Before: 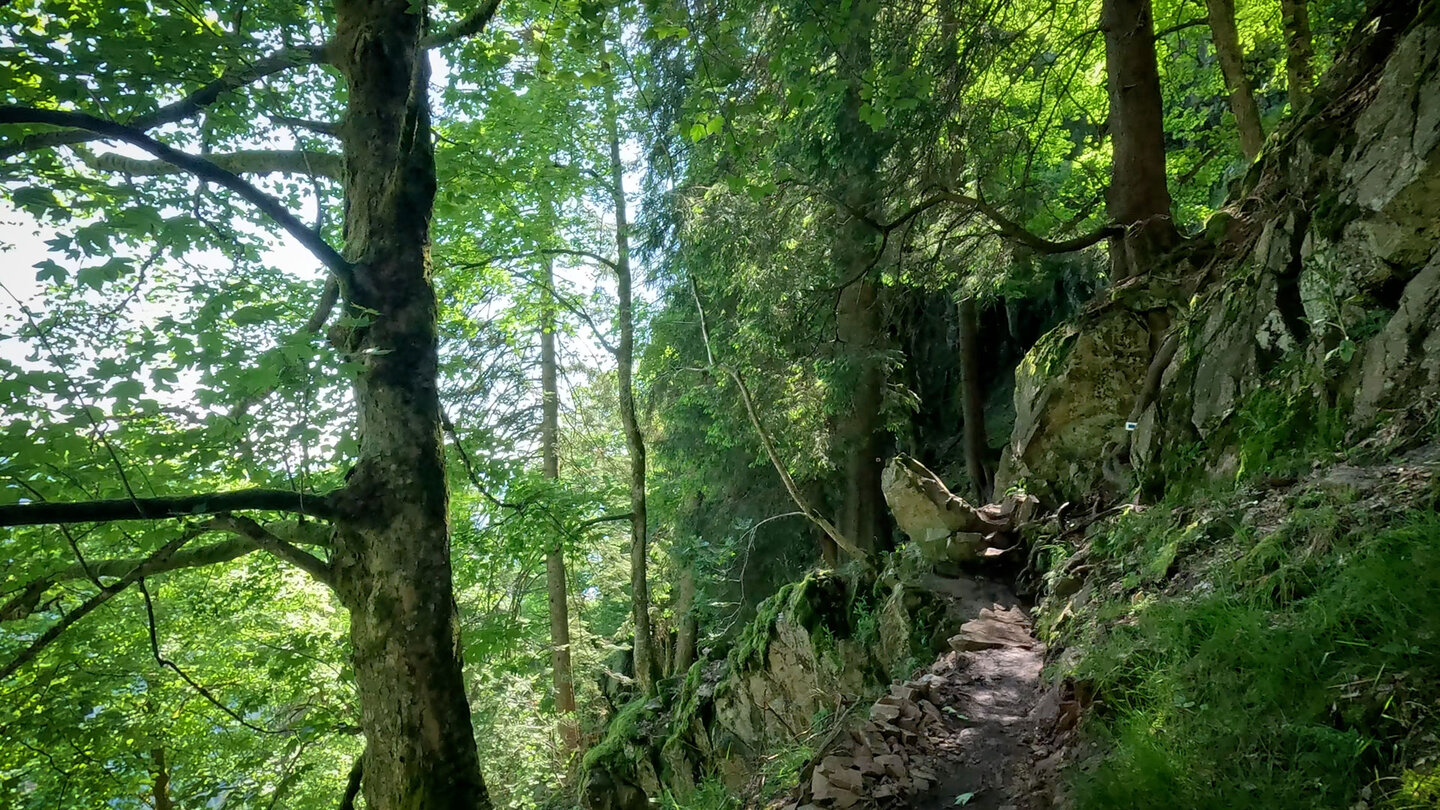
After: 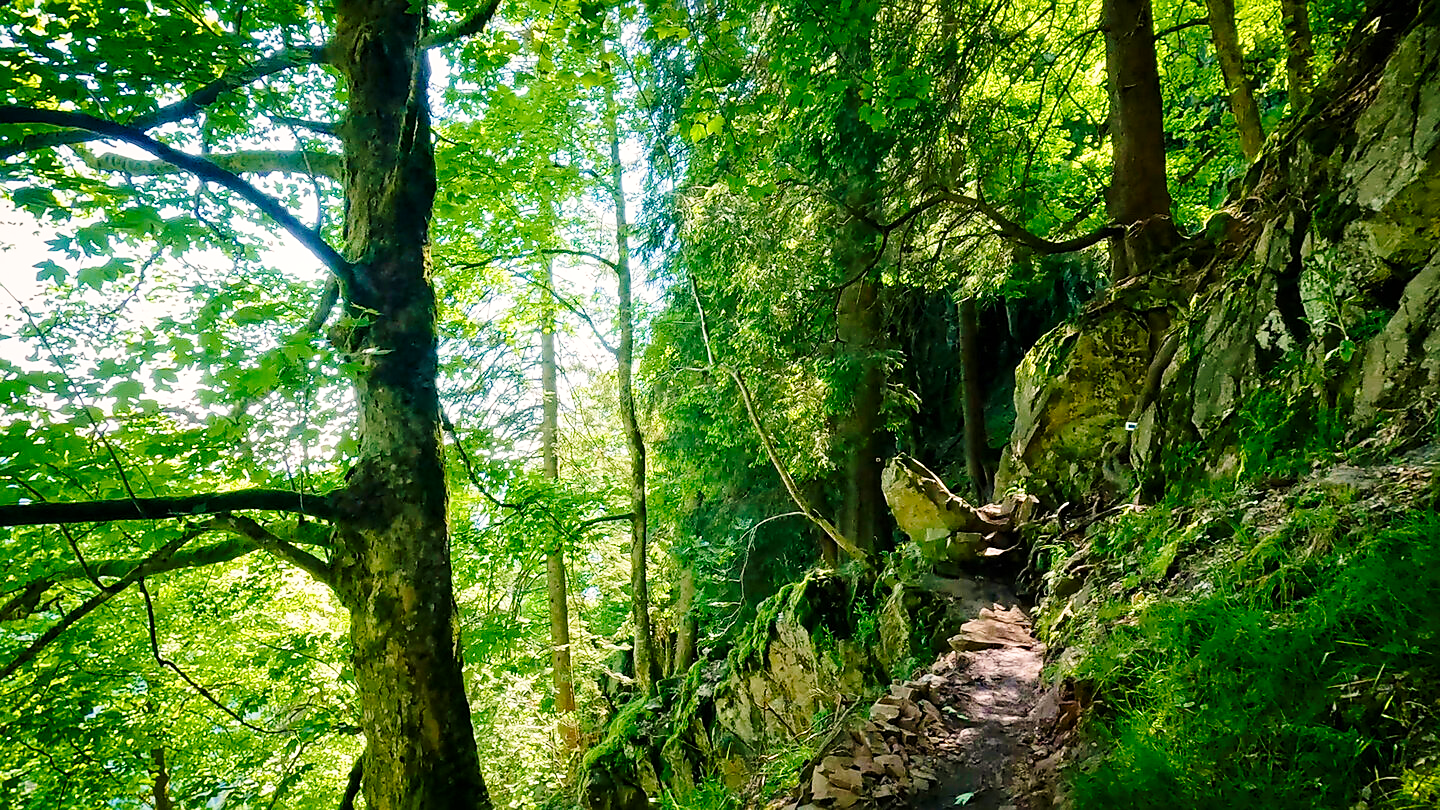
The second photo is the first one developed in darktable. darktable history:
sharpen: radius 1.911, amount 0.405, threshold 1.325
base curve: curves: ch0 [(0, 0) (0.028, 0.03) (0.121, 0.232) (0.46, 0.748) (0.859, 0.968) (1, 1)], preserve colors none
color balance rgb: highlights gain › chroma 3.071%, highlights gain › hue 60.19°, perceptual saturation grading › global saturation 20%, perceptual saturation grading › highlights -14.408%, perceptual saturation grading › shadows 49.985%
velvia: on, module defaults
shadows and highlights: radius 92.39, shadows -14.34, white point adjustment 0.29, highlights 30.85, compress 48.66%, soften with gaussian
